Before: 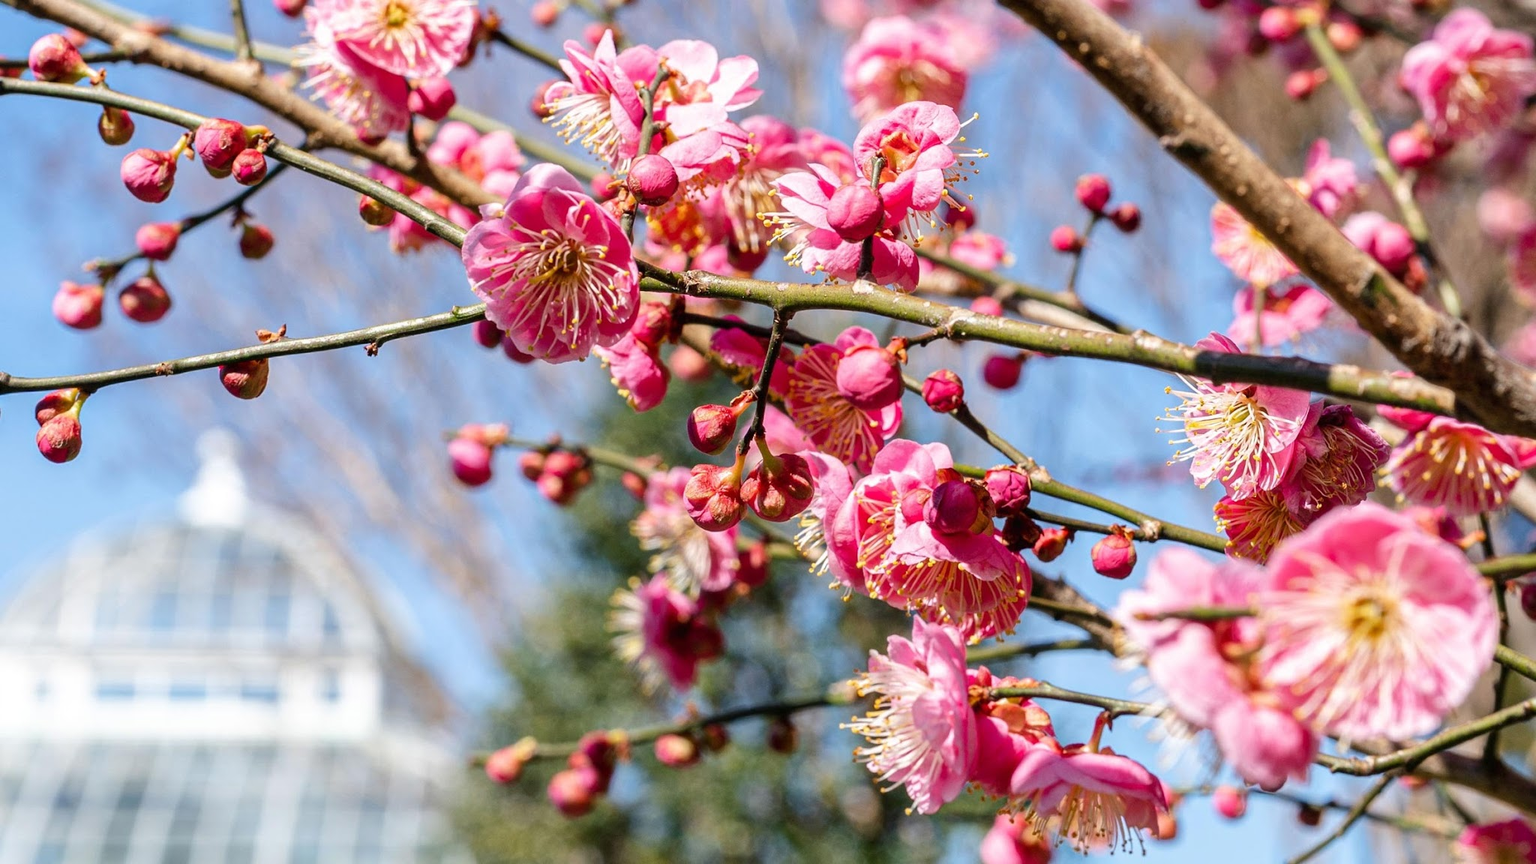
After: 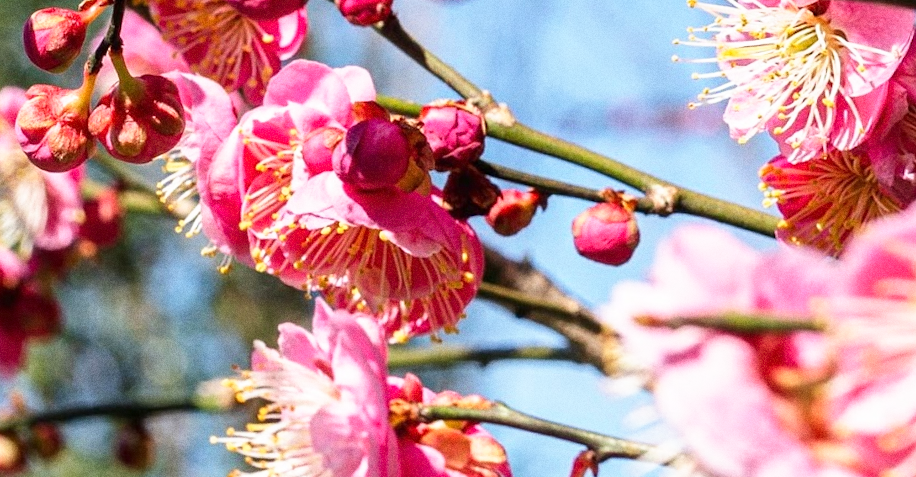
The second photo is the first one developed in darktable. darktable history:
rotate and perspective: rotation 1.69°, lens shift (vertical) -0.023, lens shift (horizontal) -0.291, crop left 0.025, crop right 0.988, crop top 0.092, crop bottom 0.842
crop: left 35.976%, top 45.819%, right 18.162%, bottom 5.807%
grain: on, module defaults
base curve: curves: ch0 [(0, 0) (0.688, 0.865) (1, 1)], preserve colors none
